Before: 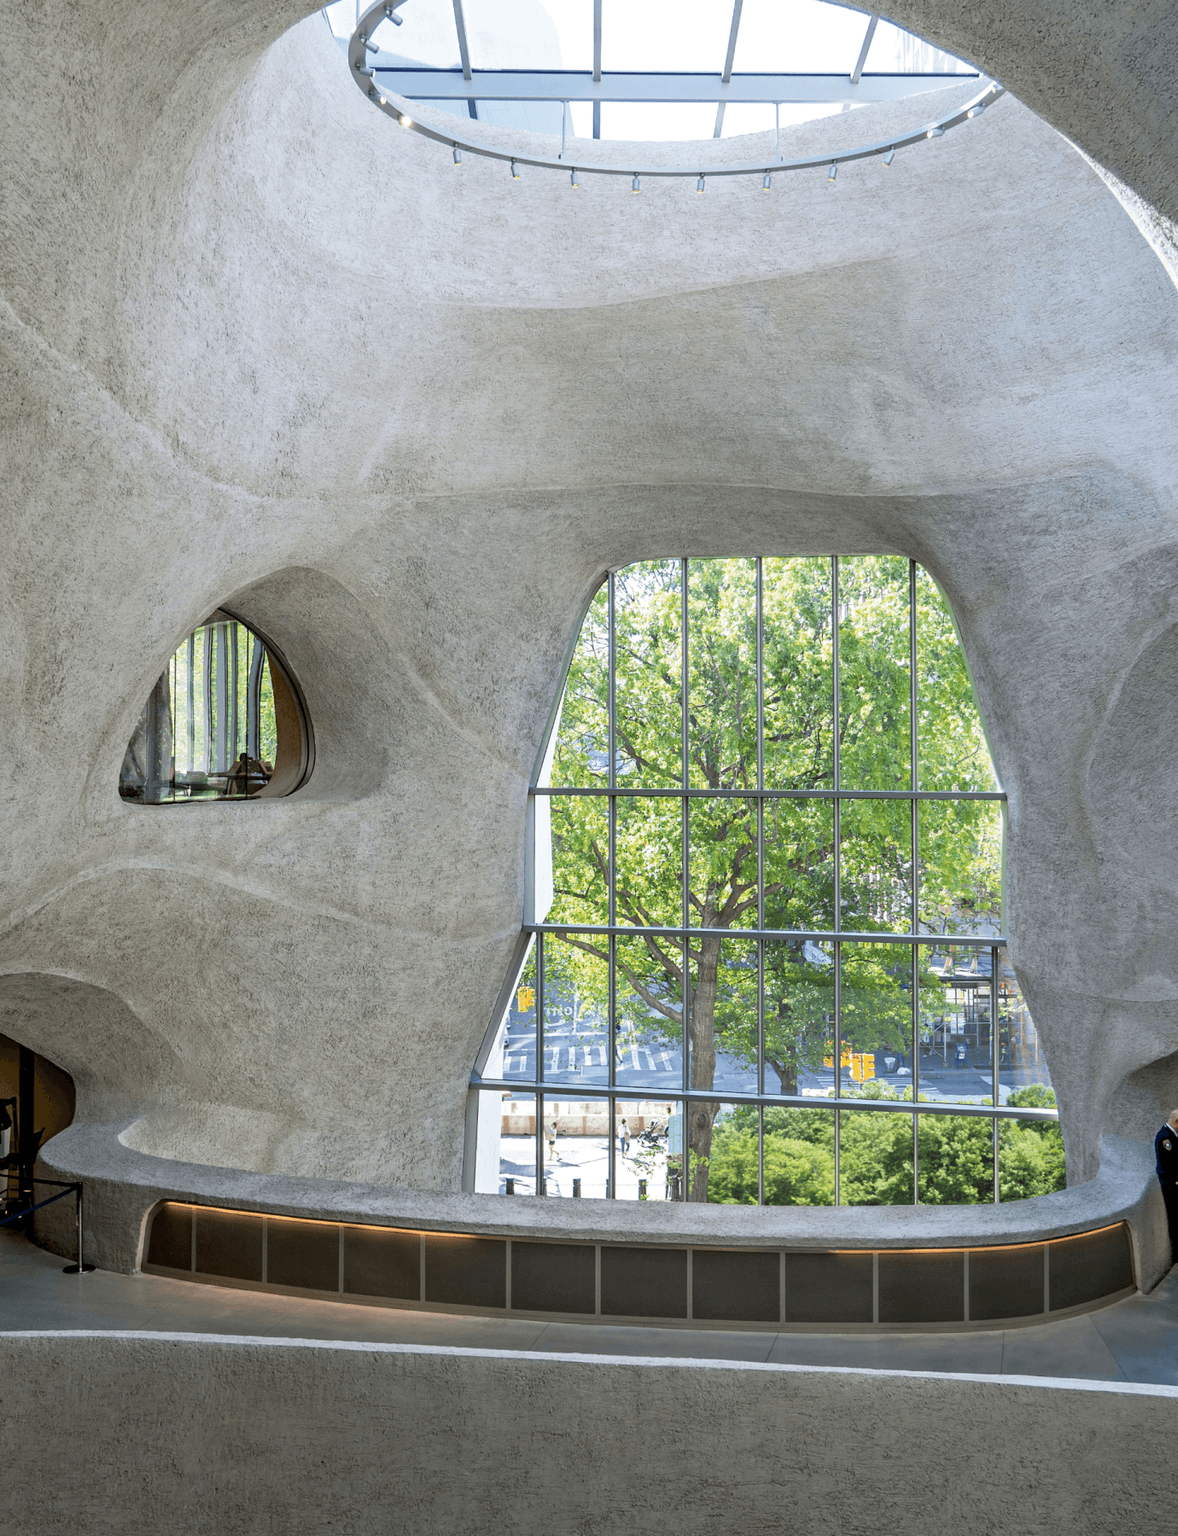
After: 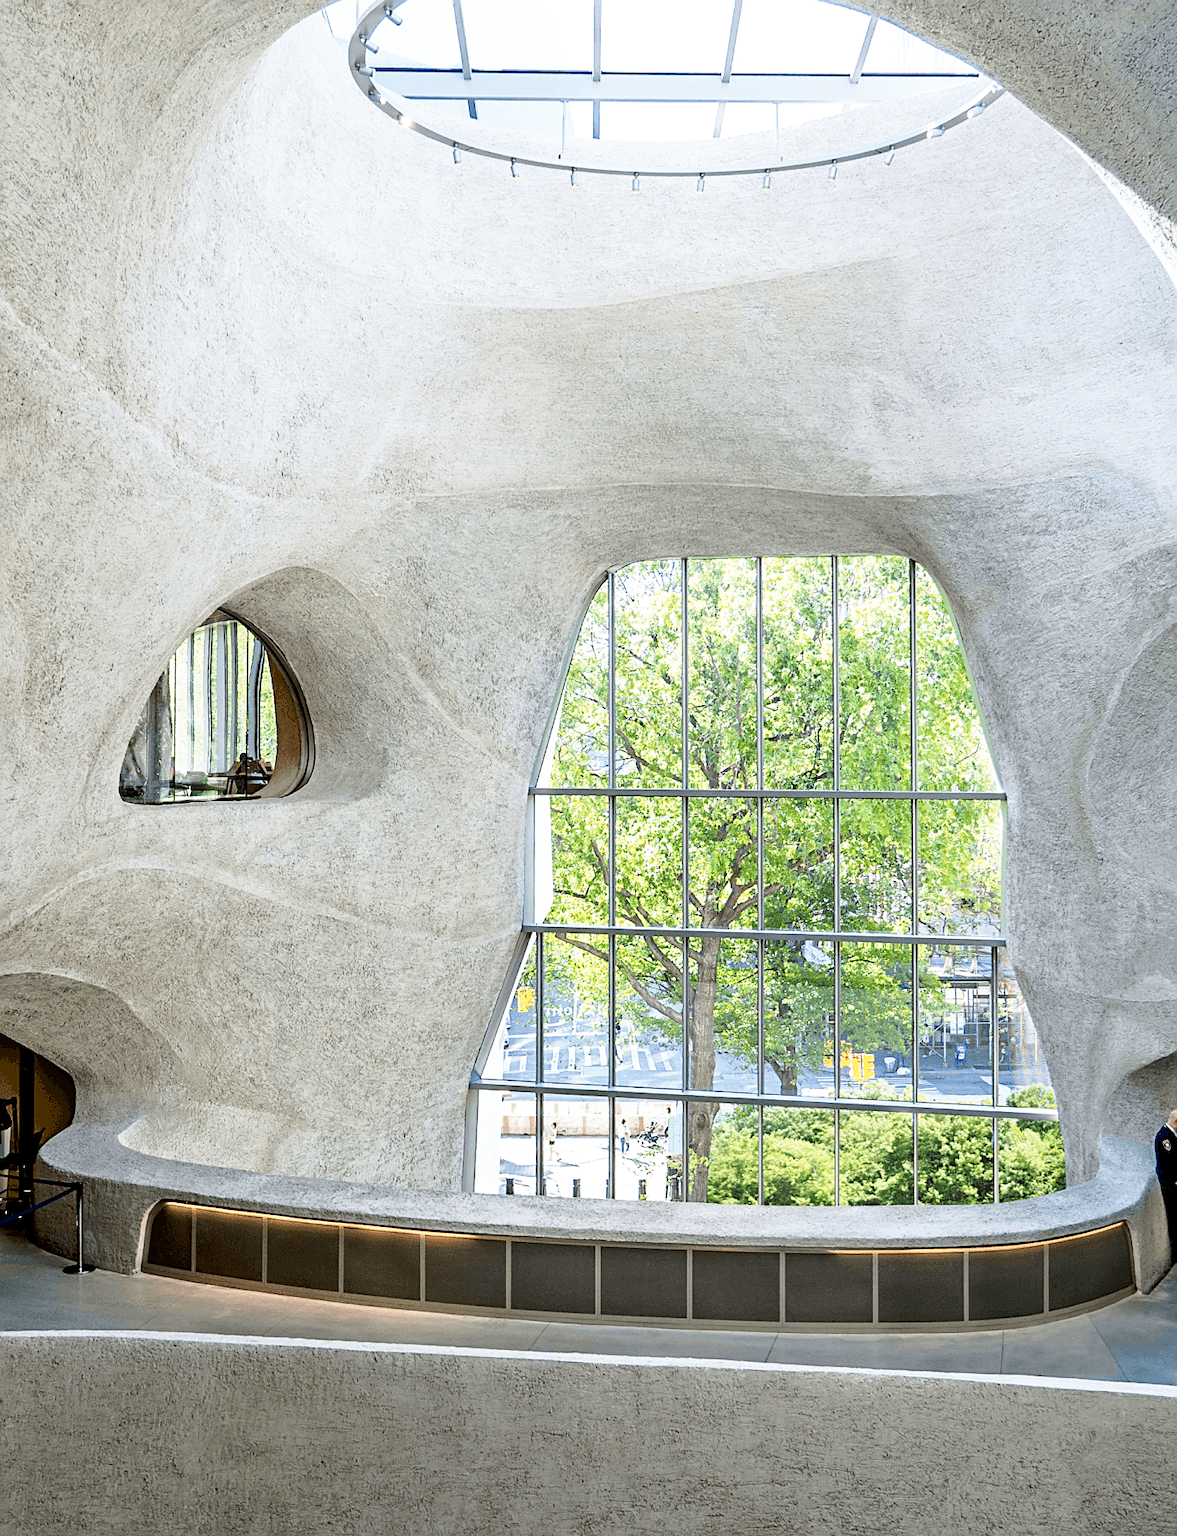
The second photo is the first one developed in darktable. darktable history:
base curve: curves: ch0 [(0, 0) (0.005, 0.002) (0.15, 0.3) (0.4, 0.7) (0.75, 0.95) (1, 1)], preserve colors none
sharpen: on, module defaults
